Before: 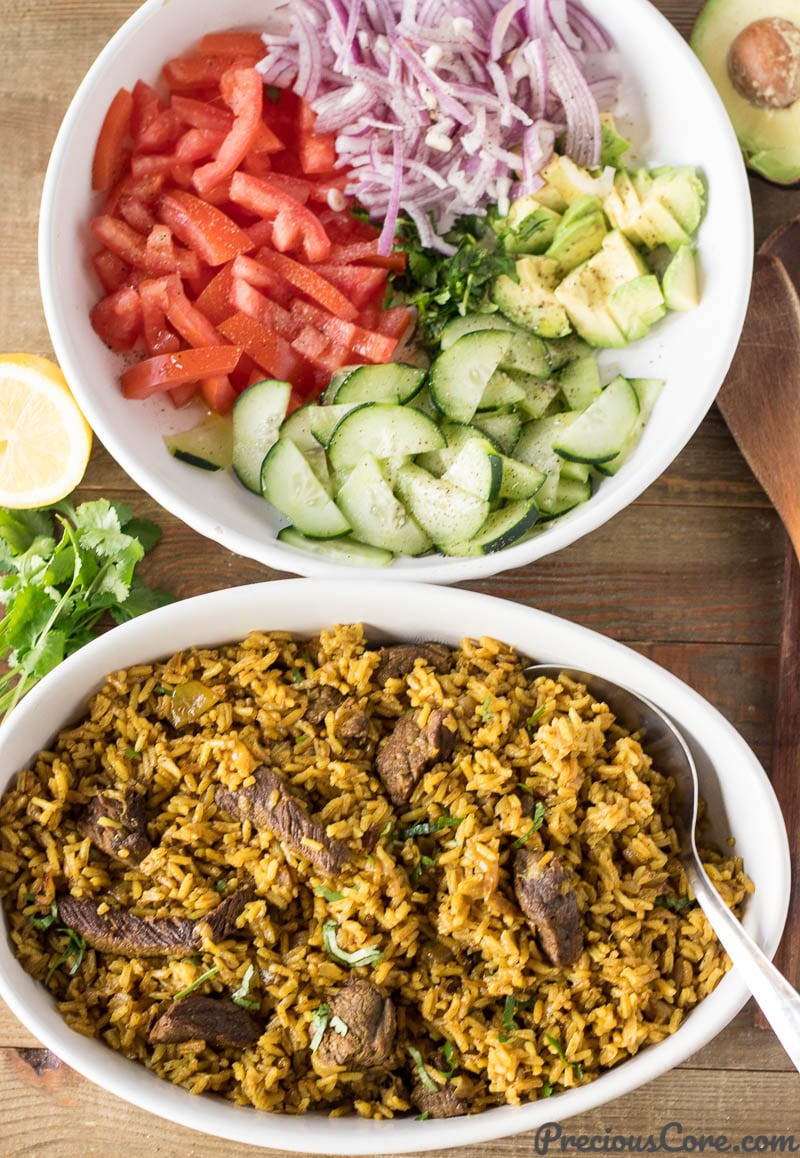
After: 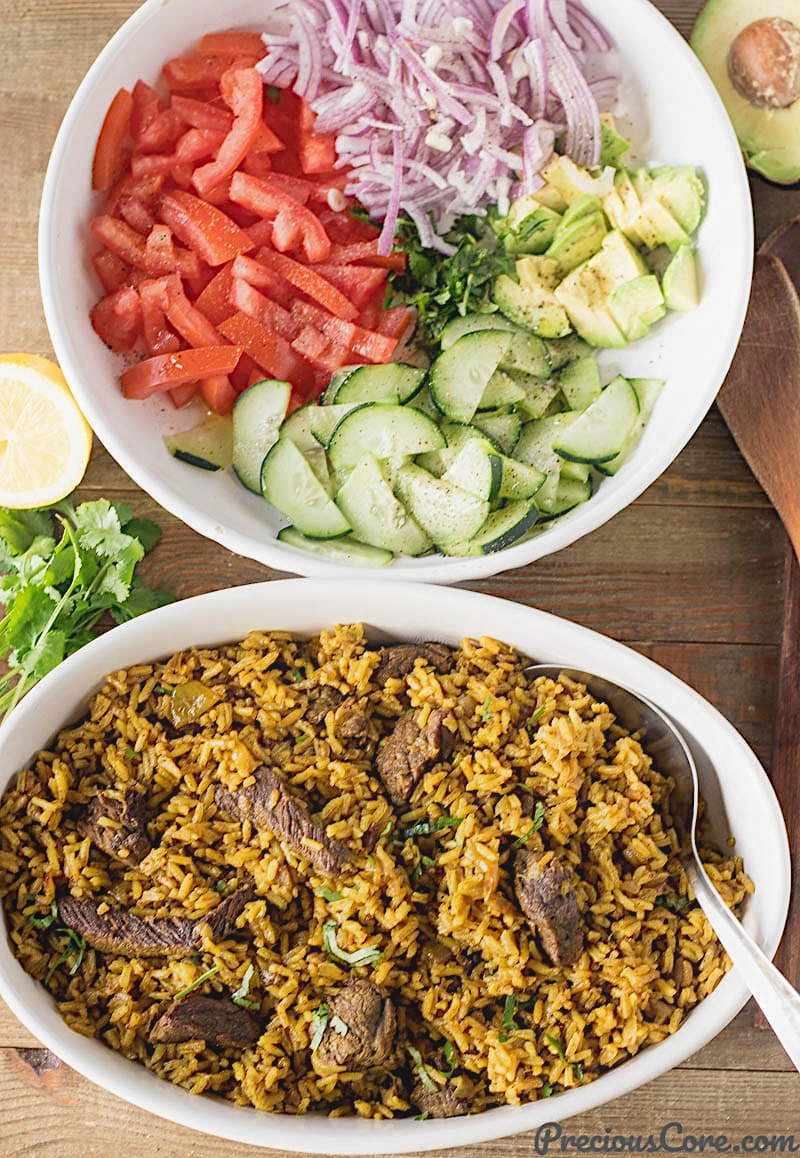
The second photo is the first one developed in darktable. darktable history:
diffuse or sharpen "sharpen demosaicing: AA filter": edge sensitivity 1, 1st order anisotropy 100%, 2nd order anisotropy 100%, 3rd order anisotropy 100%, 4th order anisotropy 100%, 1st order speed -25%, 2nd order speed -25%, 3rd order speed -25%, 4th order speed -25%
diffuse or sharpen "diffusion": radius span 77, 1st order speed 50%, 2nd order speed 50%, 3rd order speed 50%, 4th order speed 50% | blend: blend mode normal, opacity 19%; mask: uniform (no mask)
haze removal: strength -0.09, adaptive false
contrast equalizer "soft": y [[0.439, 0.44, 0.442, 0.457, 0.493, 0.498], [0.5 ×6], [0.5 ×6], [0 ×6], [0 ×6]], mix 0.76
